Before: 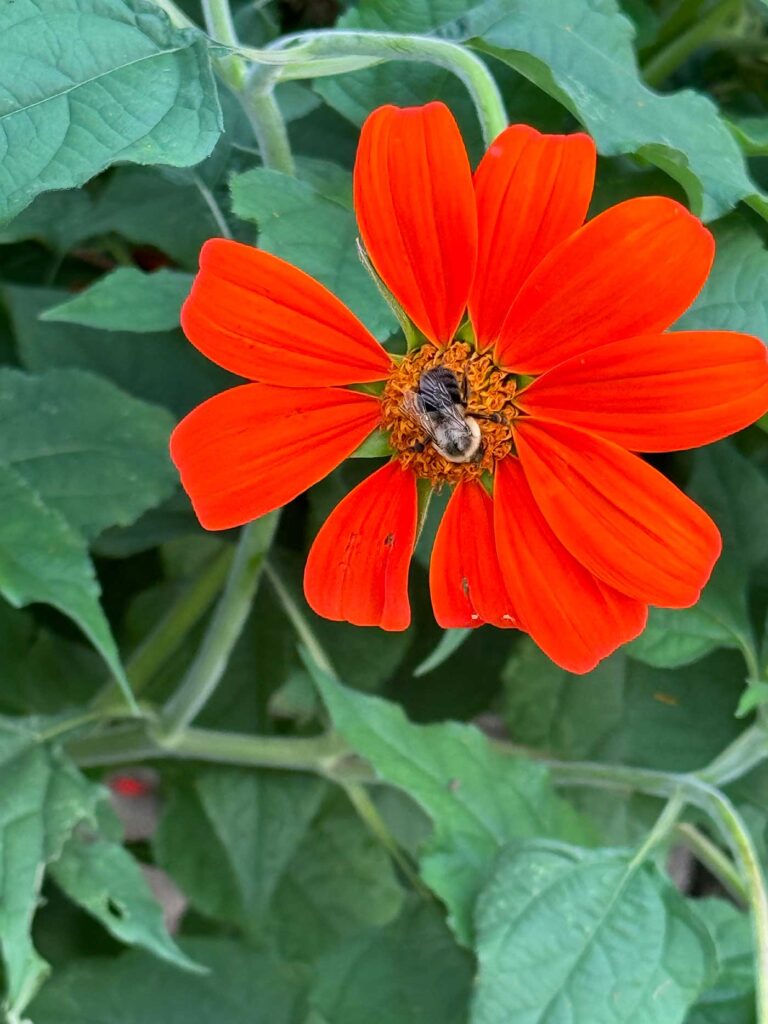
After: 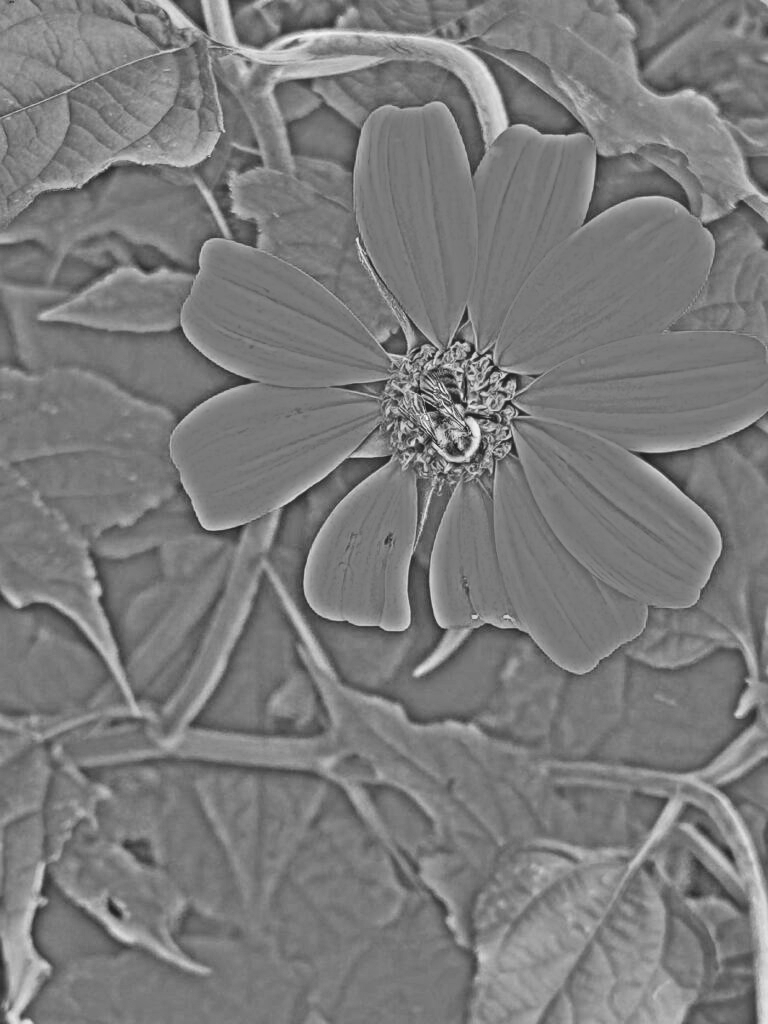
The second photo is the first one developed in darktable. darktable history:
local contrast: on, module defaults
highpass: sharpness 25.84%, contrast boost 14.94%
contrast brightness saturation: contrast 0.28
shadows and highlights: radius 100.41, shadows 50.55, highlights -64.36, highlights color adjustment 49.82%, soften with gaussian
exposure: black level correction 0, exposure 1.55 EV, compensate exposure bias true, compensate highlight preservation false
tone equalizer: on, module defaults
color balance: contrast 8.5%, output saturation 105%
rgb curve: curves: ch0 [(0, 0) (0.093, 0.159) (0.241, 0.265) (0.414, 0.42) (1, 1)], compensate middle gray true, preserve colors basic power
